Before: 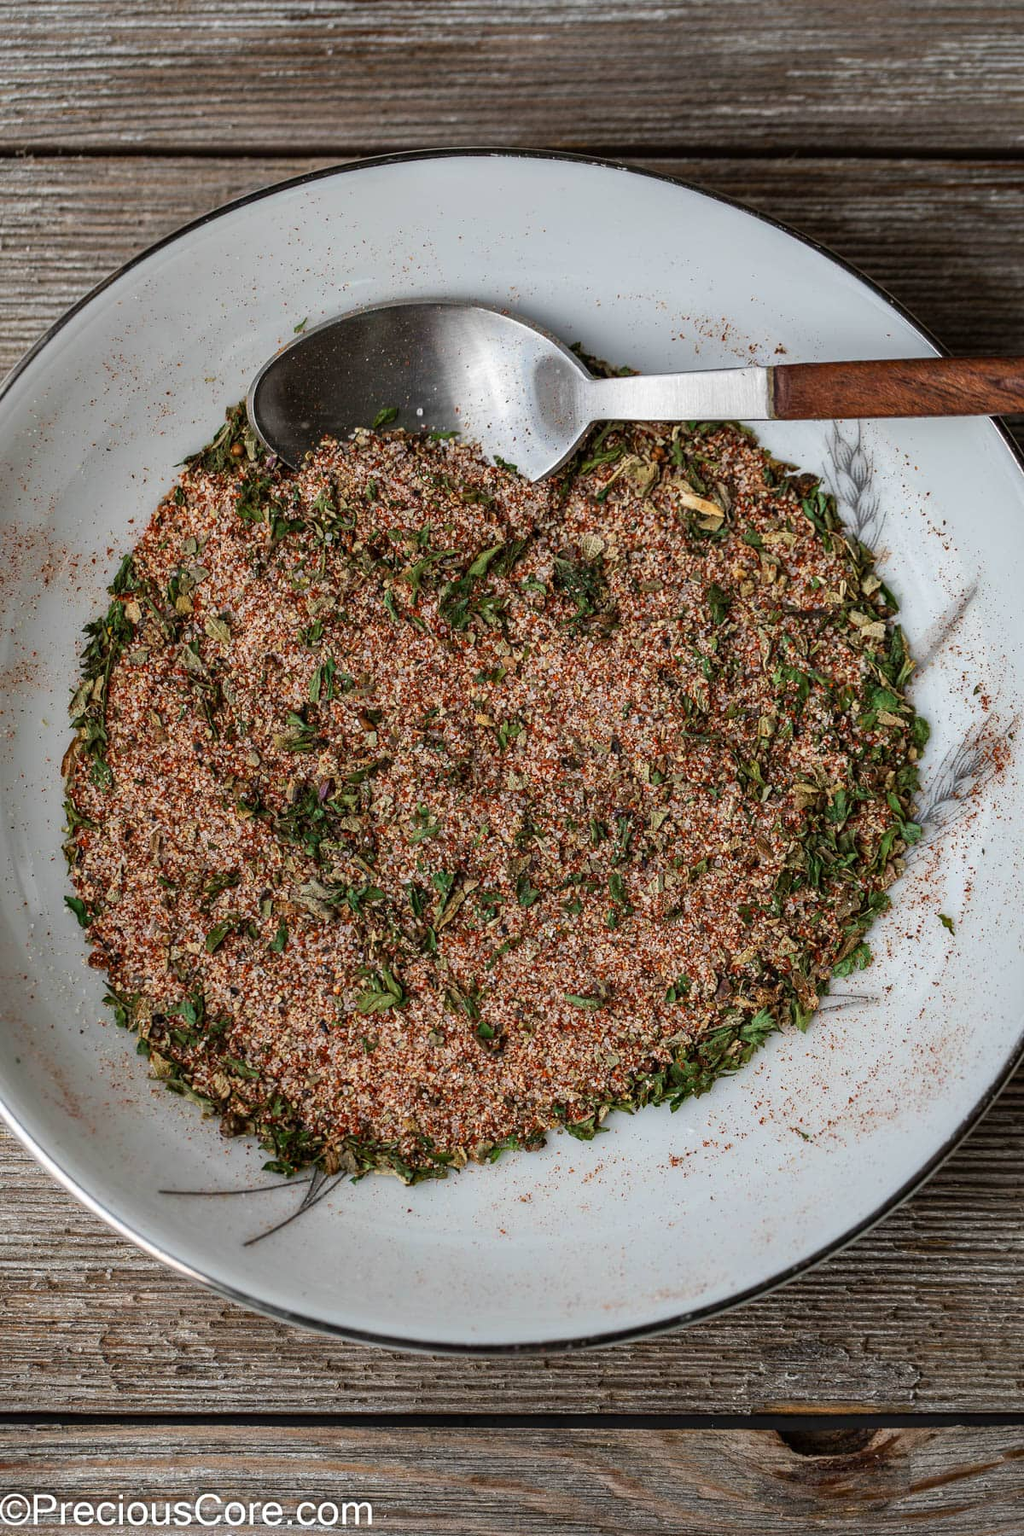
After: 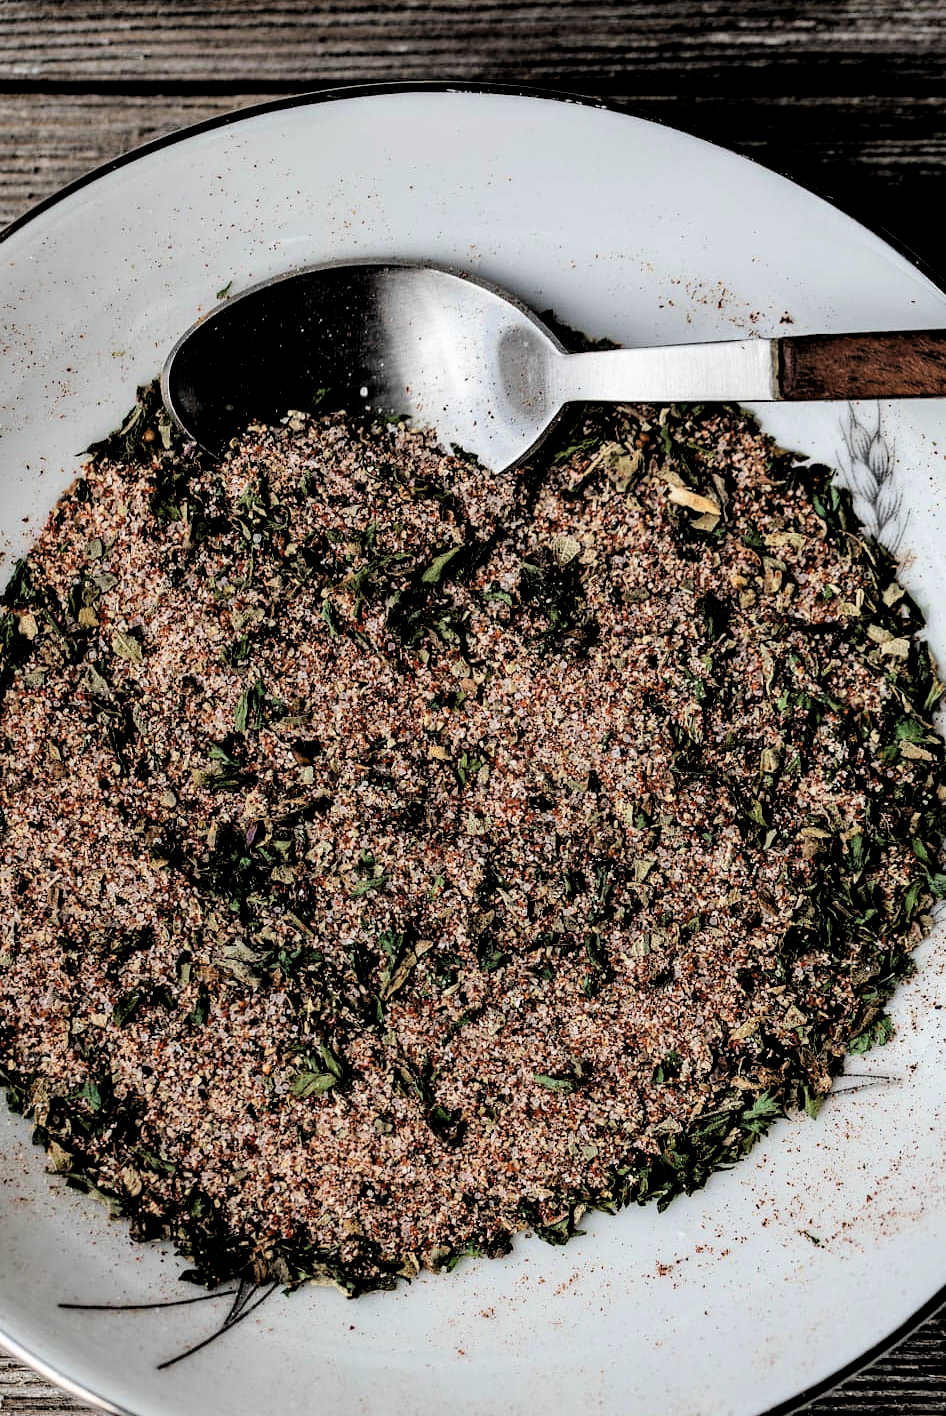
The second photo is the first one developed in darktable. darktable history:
contrast brightness saturation: saturation -0.101
exposure: black level correction -0.004, exposure 0.053 EV, compensate exposure bias true, compensate highlight preservation false
filmic rgb: middle gray luminance 13.3%, black relative exposure -1.95 EV, white relative exposure 3.12 EV, threshold 2.97 EV, target black luminance 0%, hardness 1.79, latitude 58.38%, contrast 1.736, highlights saturation mix 4.68%, shadows ↔ highlights balance -37.02%, enable highlight reconstruction true
crop and rotate: left 10.702%, top 5.063%, right 10.436%, bottom 16.237%
